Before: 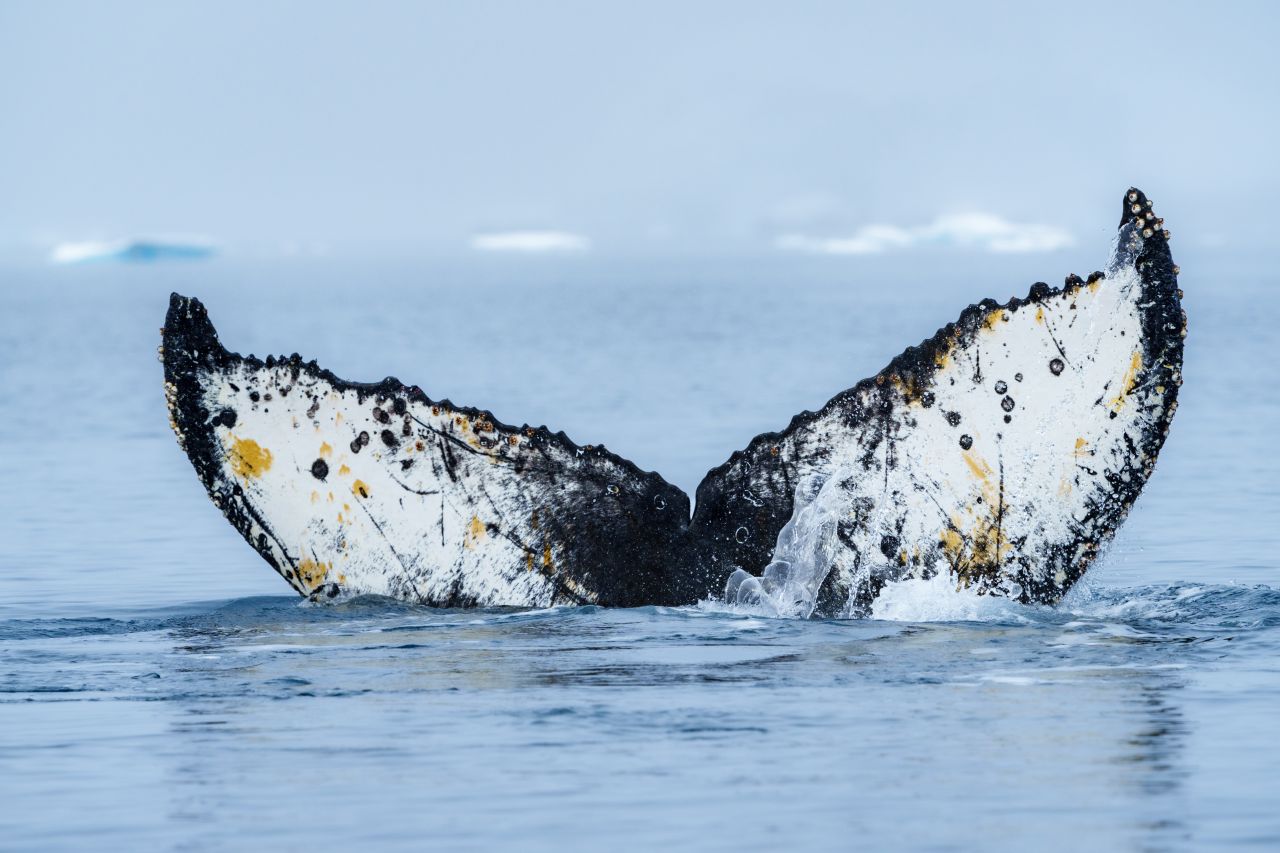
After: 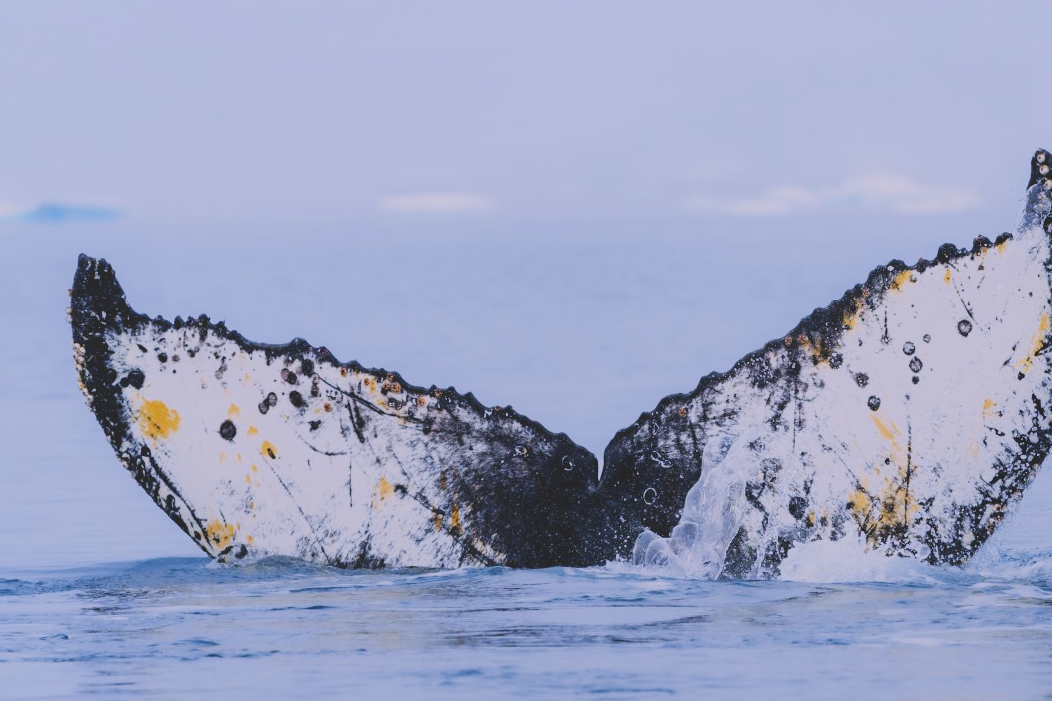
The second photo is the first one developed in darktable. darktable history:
crop and rotate: left 7.196%, top 4.574%, right 10.605%, bottom 13.178%
white balance: red 1.066, blue 1.119
local contrast: detail 70%
filmic rgb: black relative exposure -7.65 EV, white relative exposure 4.56 EV, hardness 3.61
exposure: exposure 0.2 EV, compensate highlight preservation false
